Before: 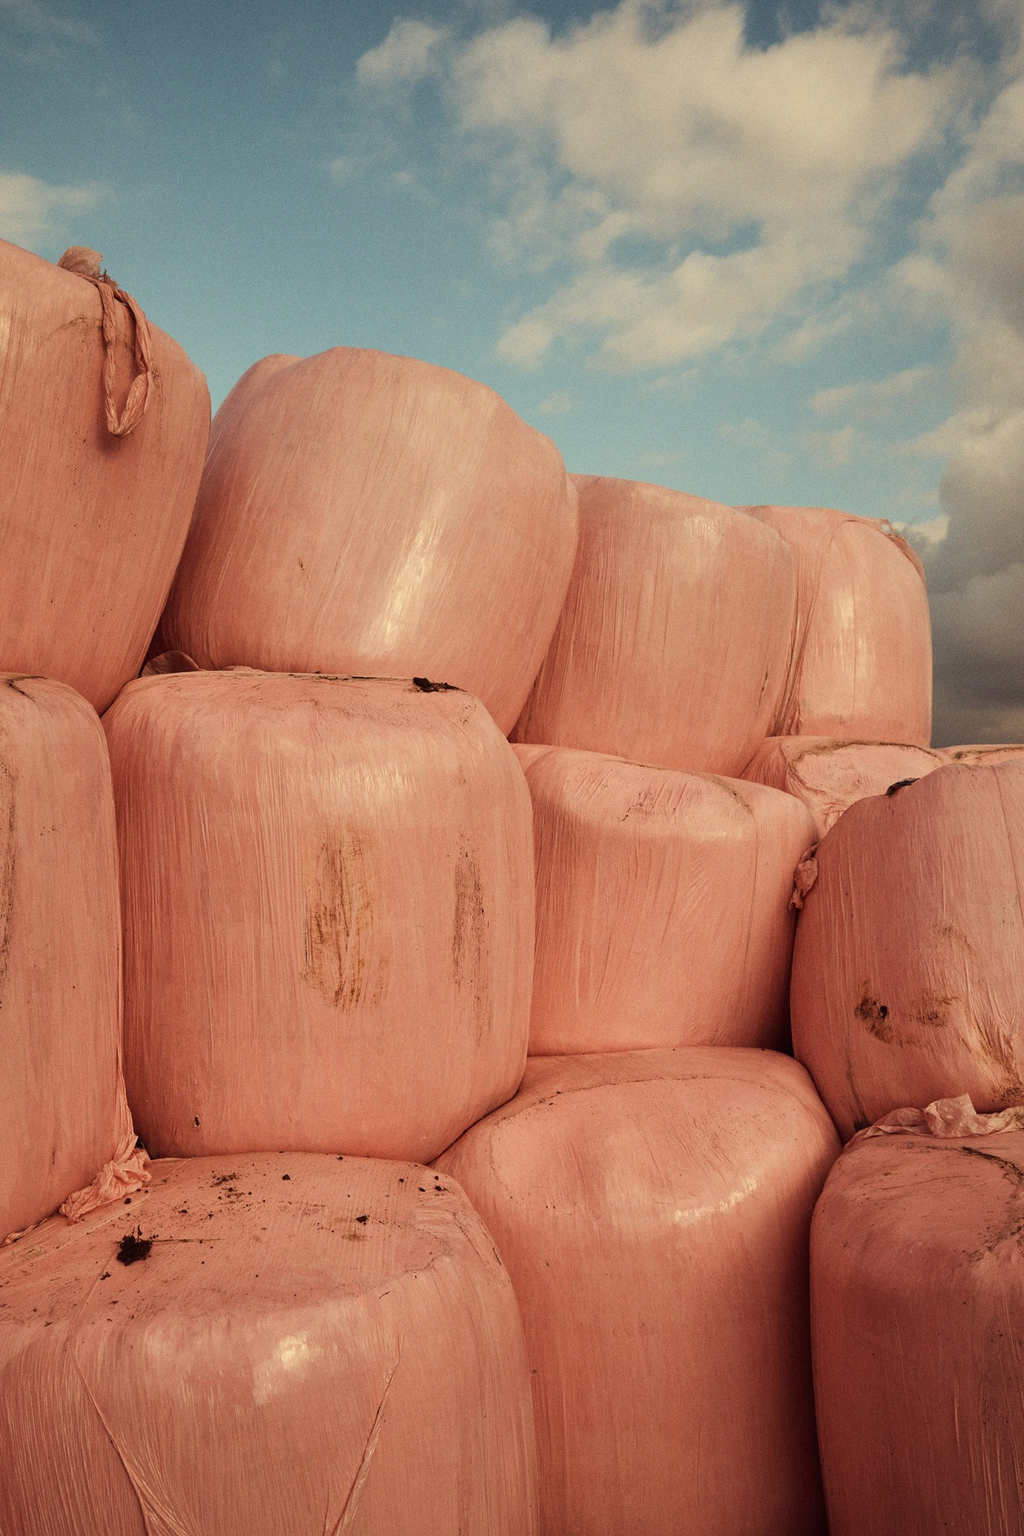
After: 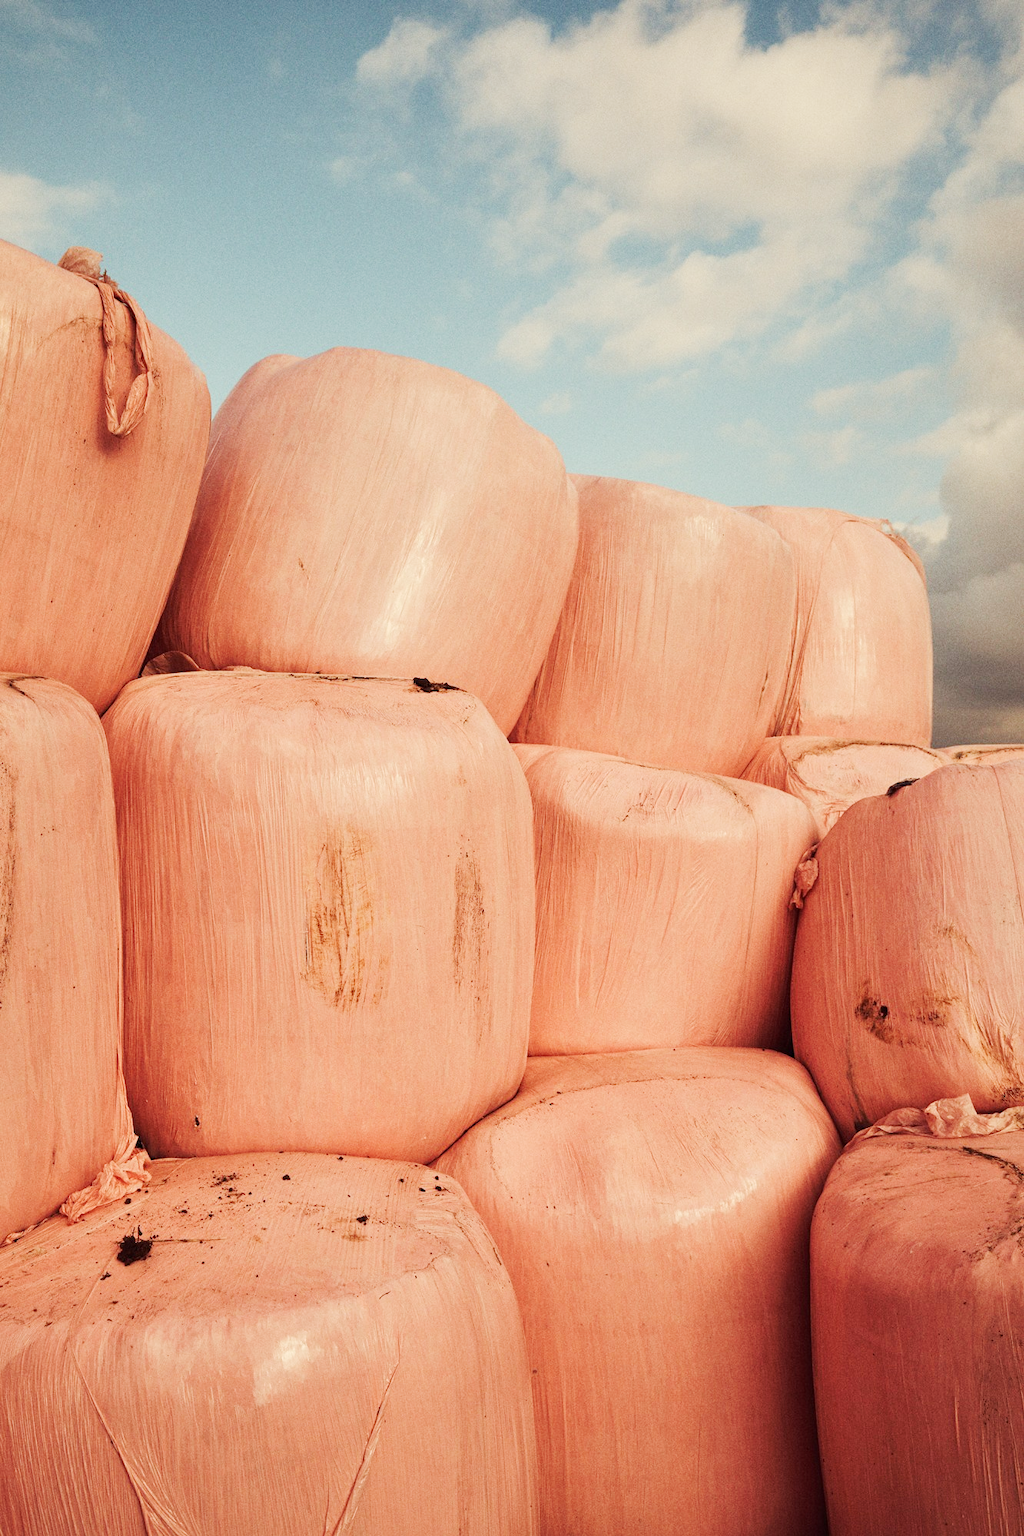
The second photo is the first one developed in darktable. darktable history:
tone curve: curves: ch0 [(0, 0) (0.003, 0.003) (0.011, 0.014) (0.025, 0.033) (0.044, 0.06) (0.069, 0.096) (0.1, 0.132) (0.136, 0.174) (0.177, 0.226) (0.224, 0.282) (0.277, 0.352) (0.335, 0.435) (0.399, 0.524) (0.468, 0.615) (0.543, 0.695) (0.623, 0.771) (0.709, 0.835) (0.801, 0.894) (0.898, 0.944) (1, 1)], preserve colors none
